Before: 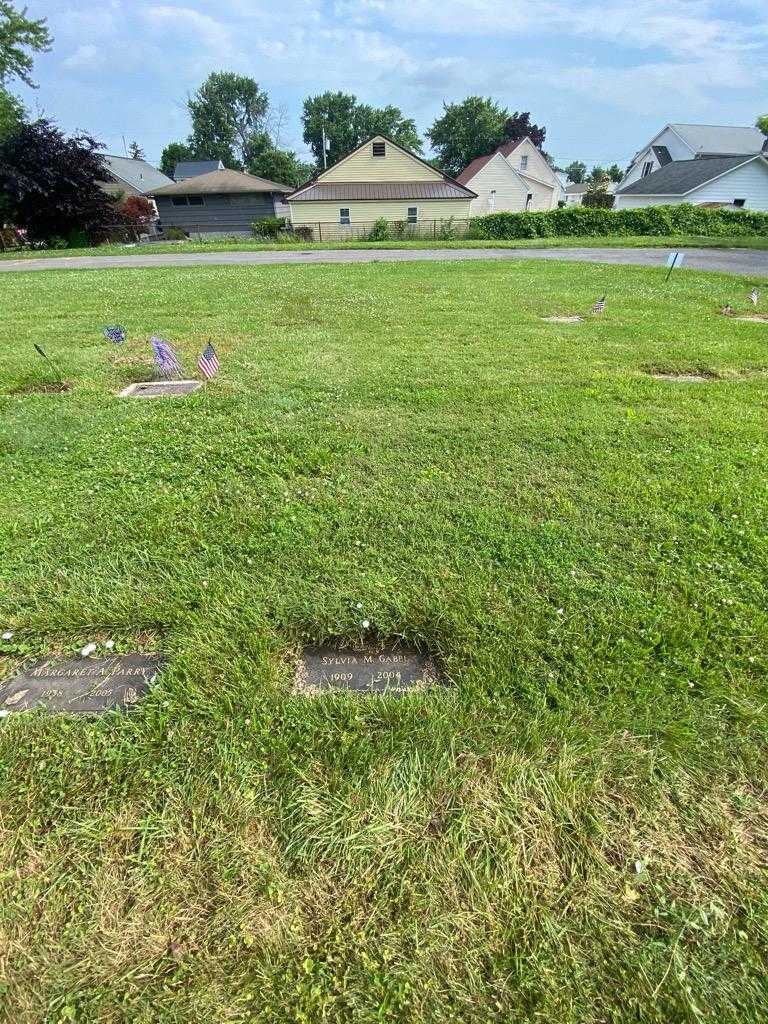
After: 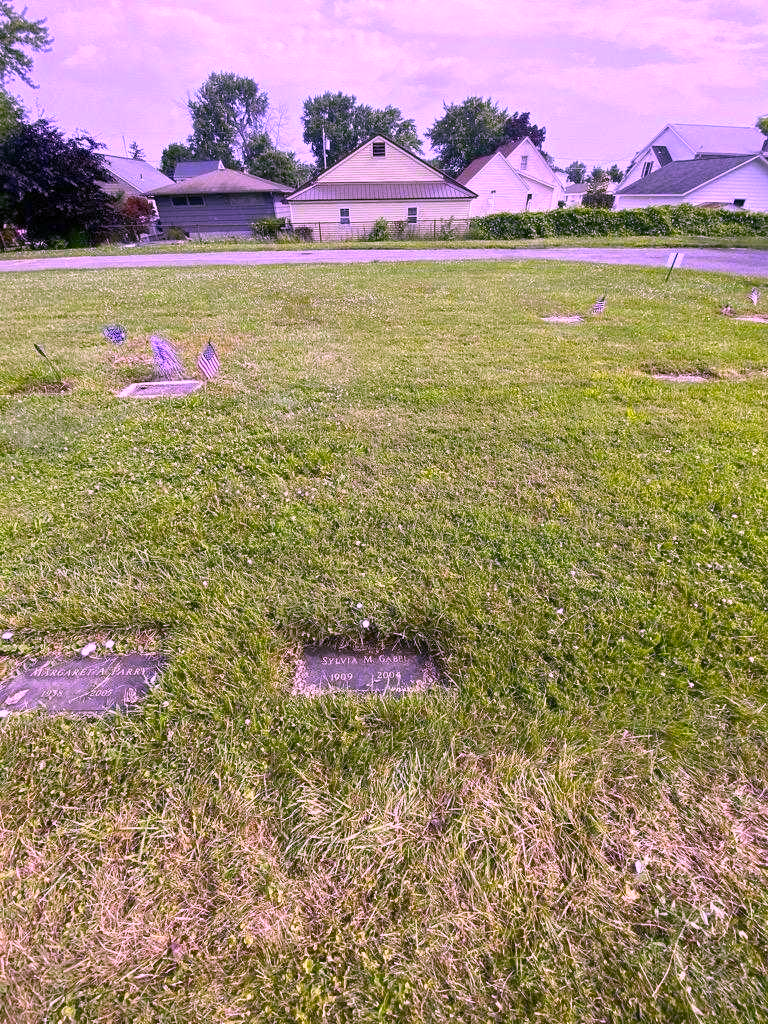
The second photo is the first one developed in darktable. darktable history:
color correction: highlights a* 21.88, highlights b* 22.25
white balance: red 0.98, blue 1.61
